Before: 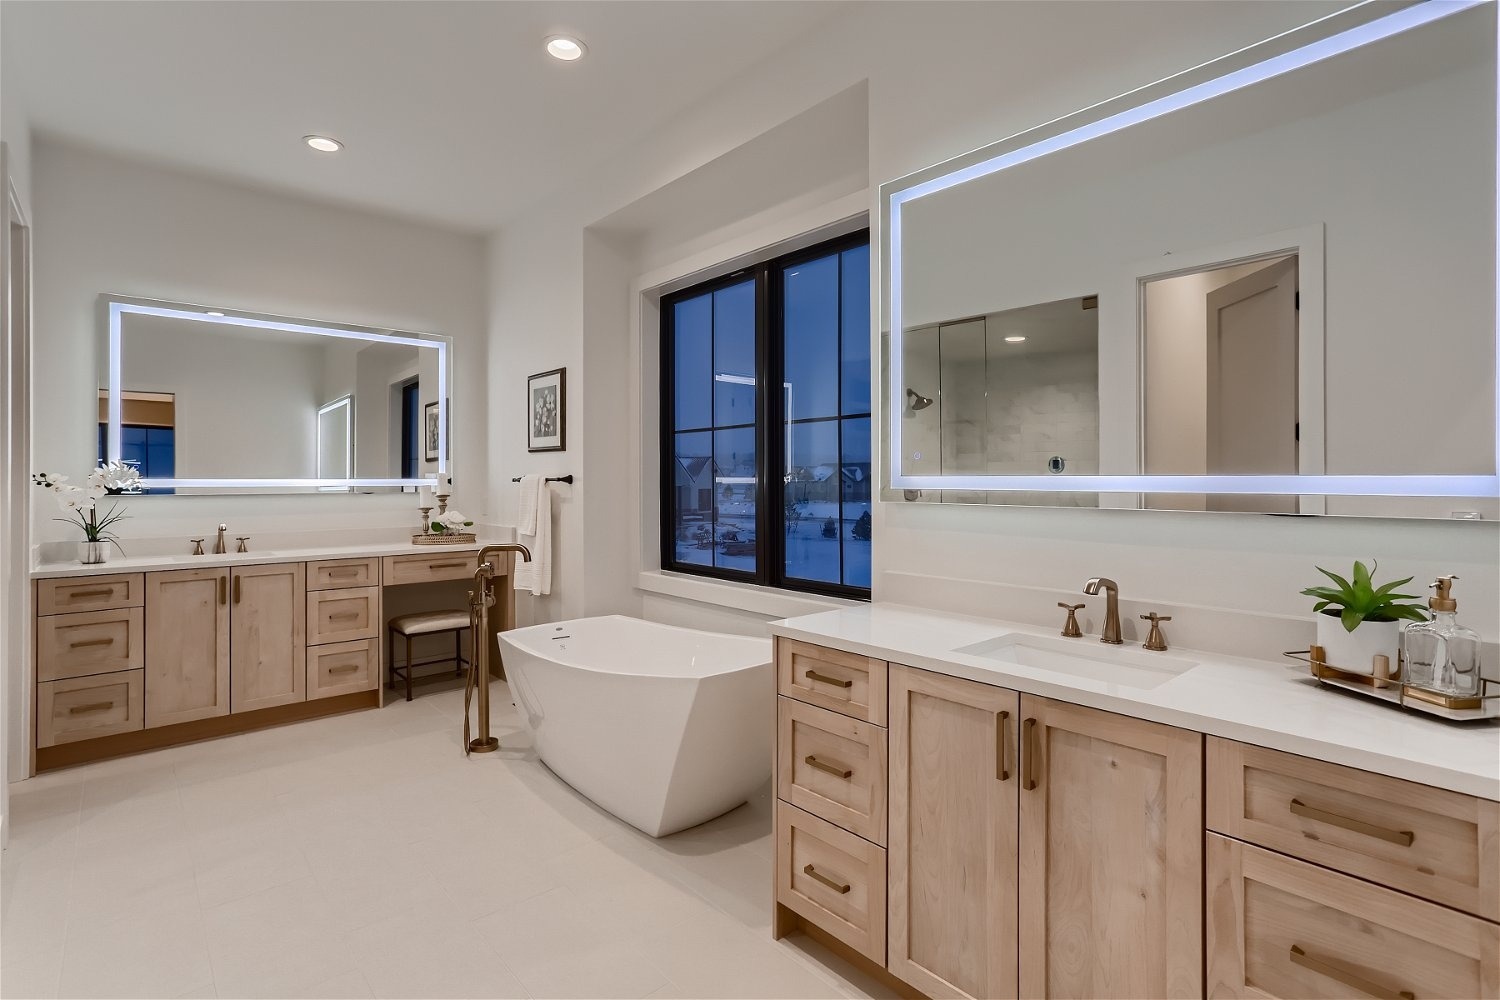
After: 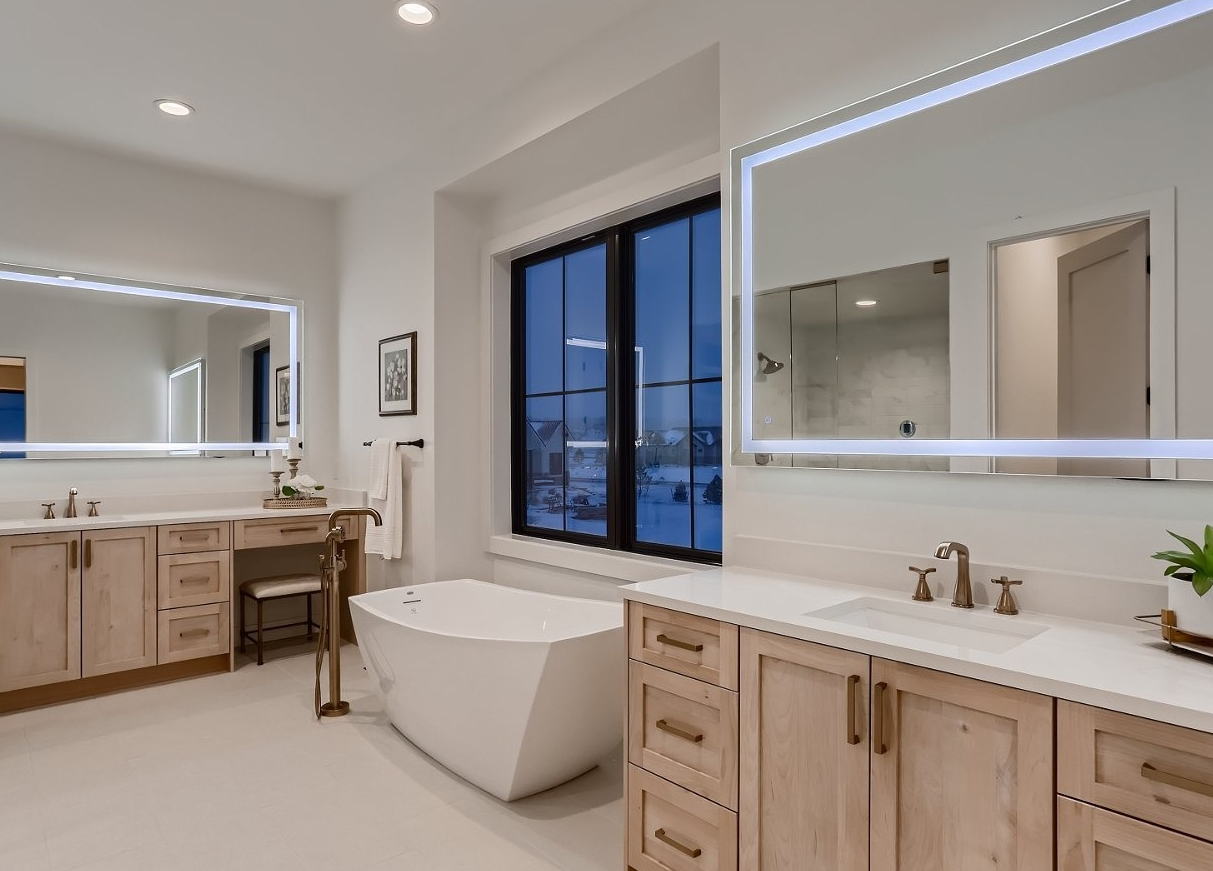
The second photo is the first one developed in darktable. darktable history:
crop: left 9.934%, top 3.61%, right 9.165%, bottom 9.275%
